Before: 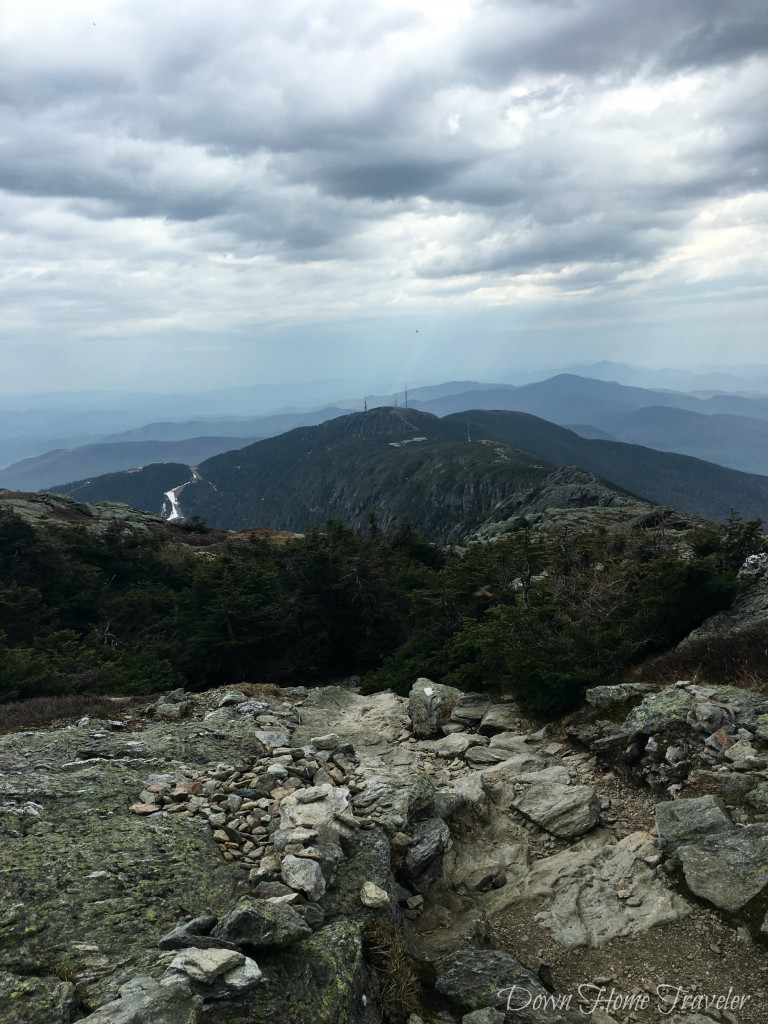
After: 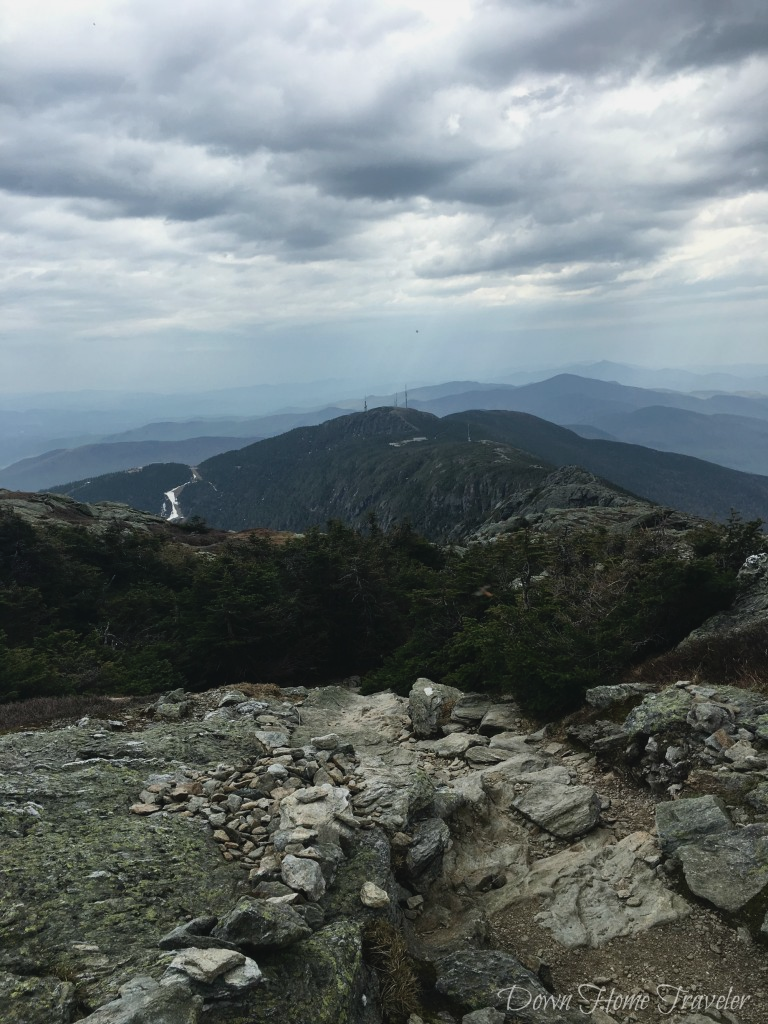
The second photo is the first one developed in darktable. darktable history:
contrast brightness saturation: contrast -0.089, brightness -0.032, saturation -0.113
